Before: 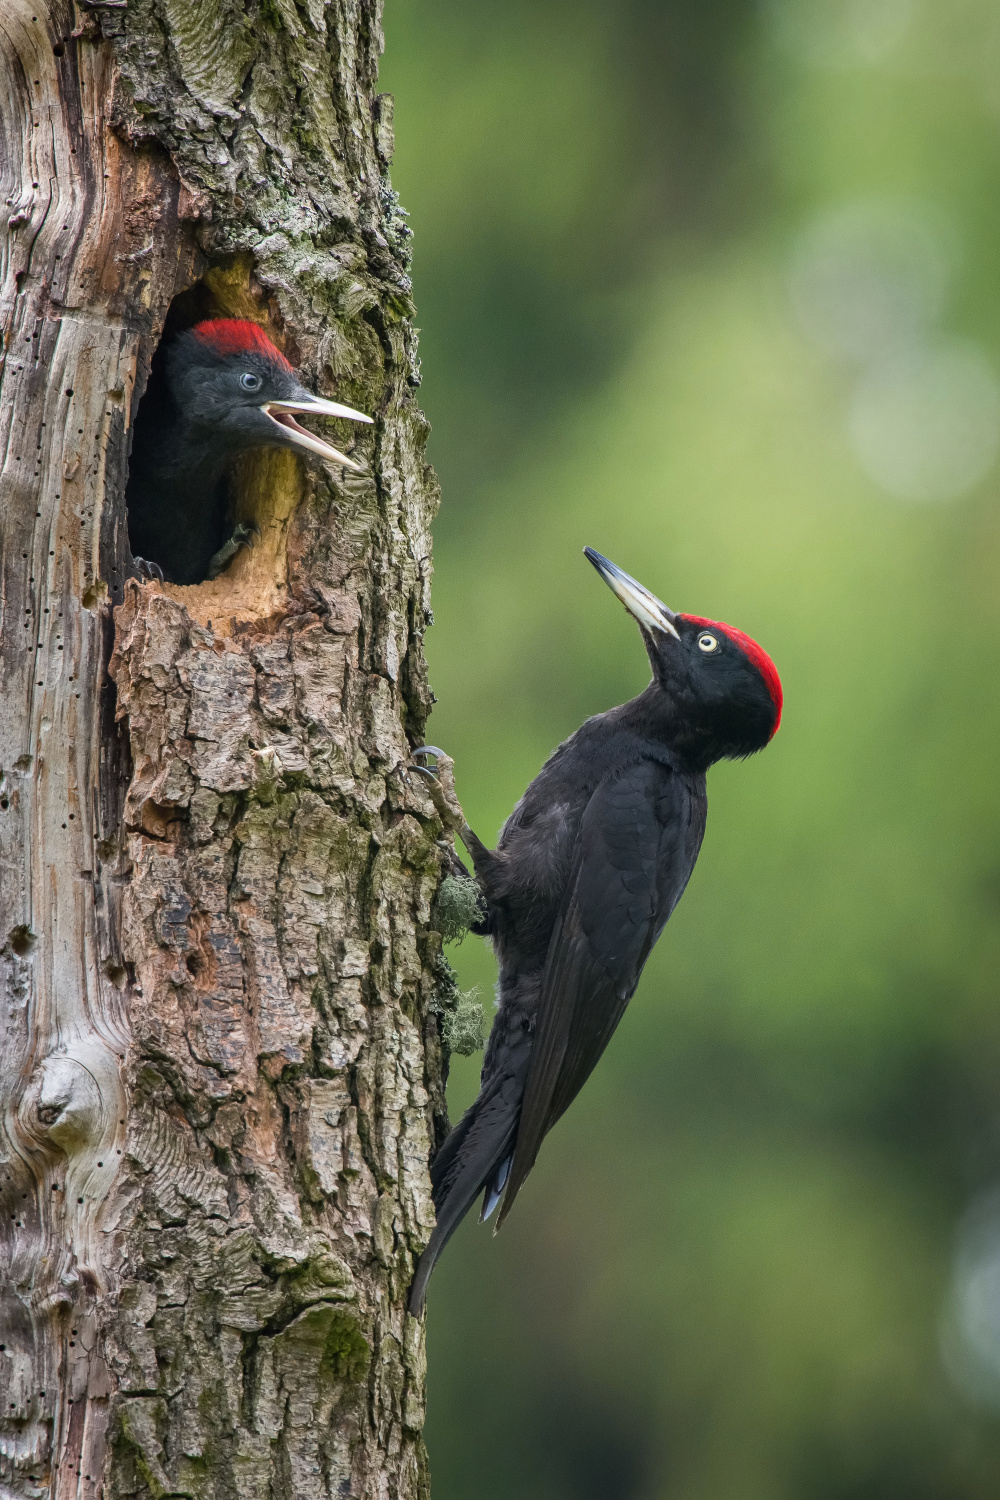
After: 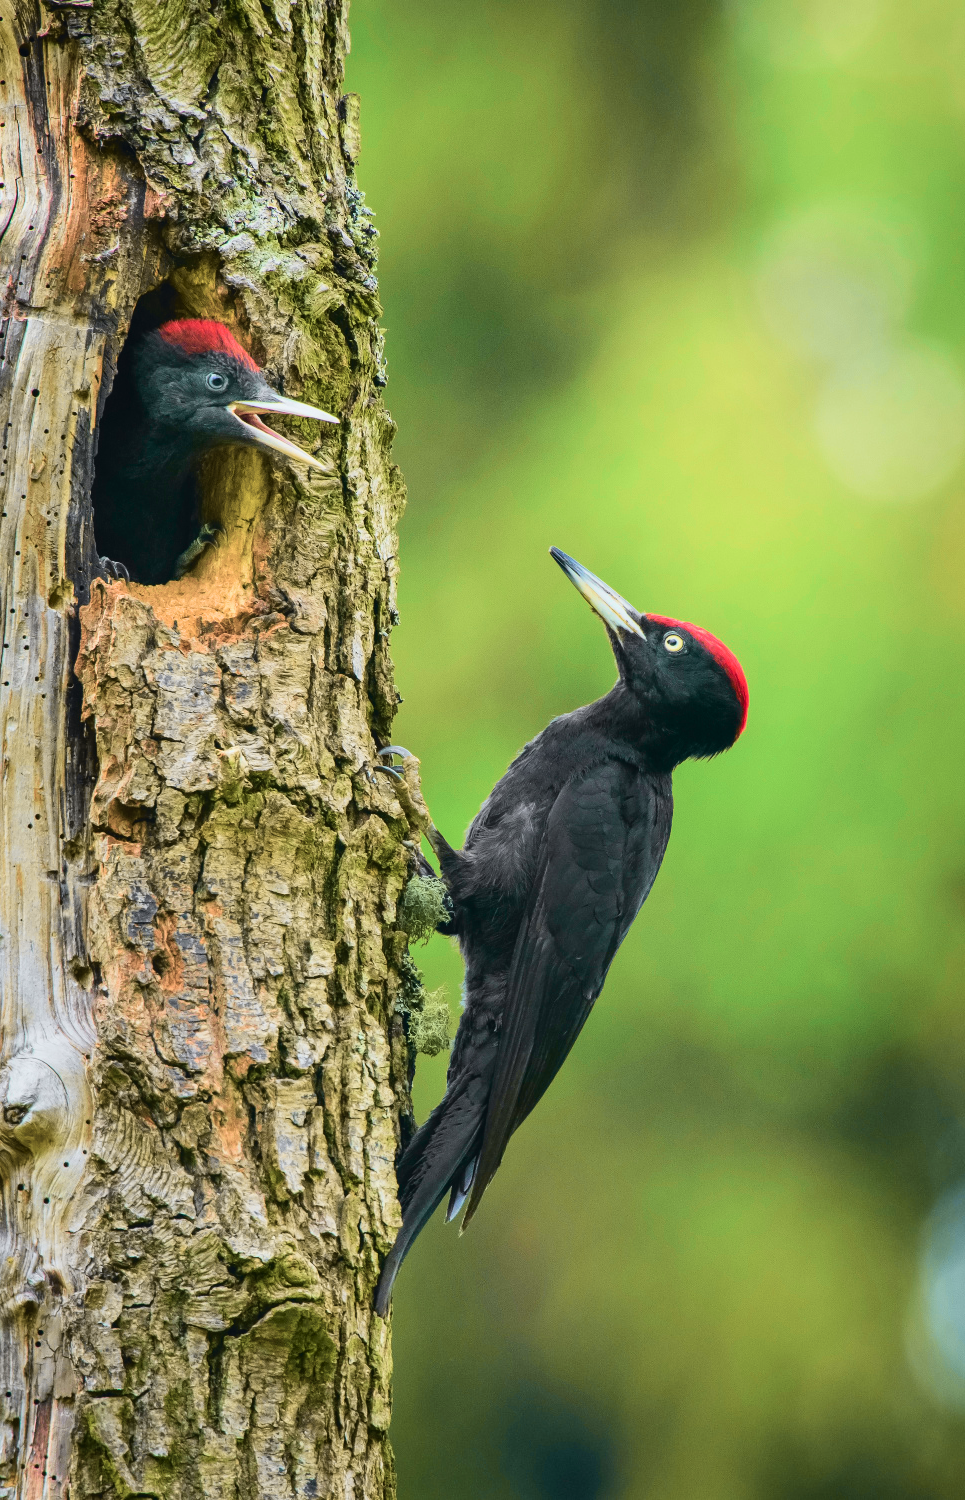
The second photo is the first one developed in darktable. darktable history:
crop and rotate: left 3.496%
tone curve: curves: ch0 [(0, 0.026) (0.104, 0.1) (0.233, 0.262) (0.398, 0.507) (0.498, 0.621) (0.65, 0.757) (0.835, 0.883) (1, 0.961)]; ch1 [(0, 0) (0.346, 0.307) (0.408, 0.369) (0.453, 0.457) (0.482, 0.476) (0.502, 0.498) (0.521, 0.503) (0.553, 0.554) (0.638, 0.646) (0.693, 0.727) (1, 1)]; ch2 [(0, 0) (0.366, 0.337) (0.434, 0.46) (0.485, 0.494) (0.5, 0.494) (0.511, 0.508) (0.537, 0.55) (0.579, 0.599) (0.663, 0.67) (1, 1)], color space Lab, independent channels, preserve colors none
velvia: strength 75%
